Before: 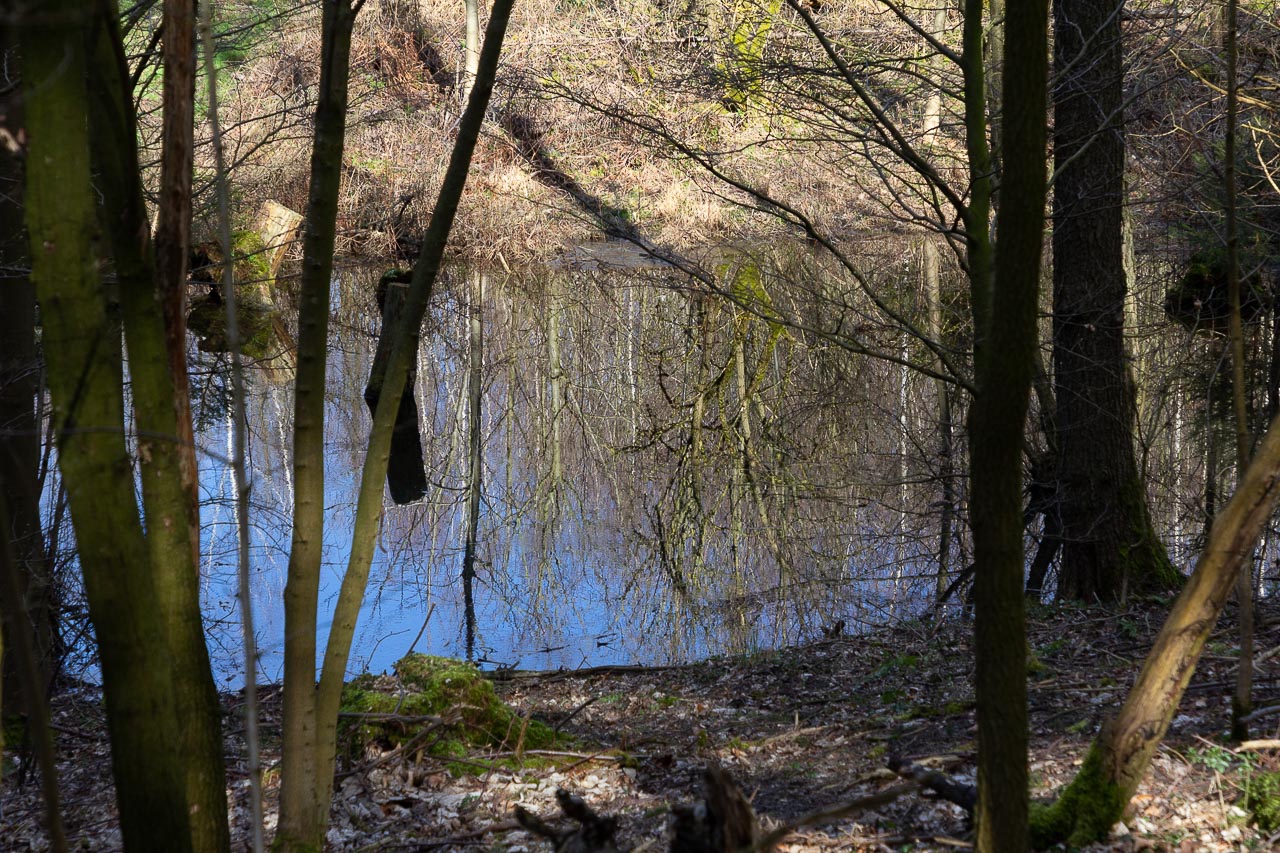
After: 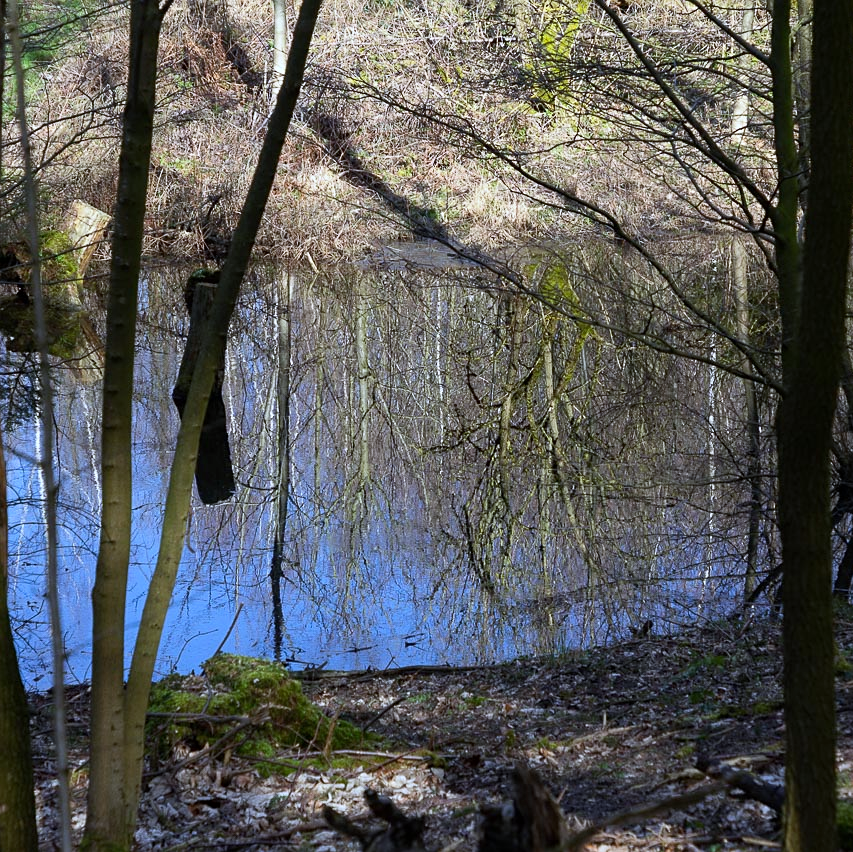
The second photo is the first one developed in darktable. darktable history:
local contrast: mode bilateral grid, contrast 20, coarseness 50, detail 102%, midtone range 0.2
crop and rotate: left 15.055%, right 18.278%
sharpen: amount 0.2
white balance: red 0.931, blue 1.11
